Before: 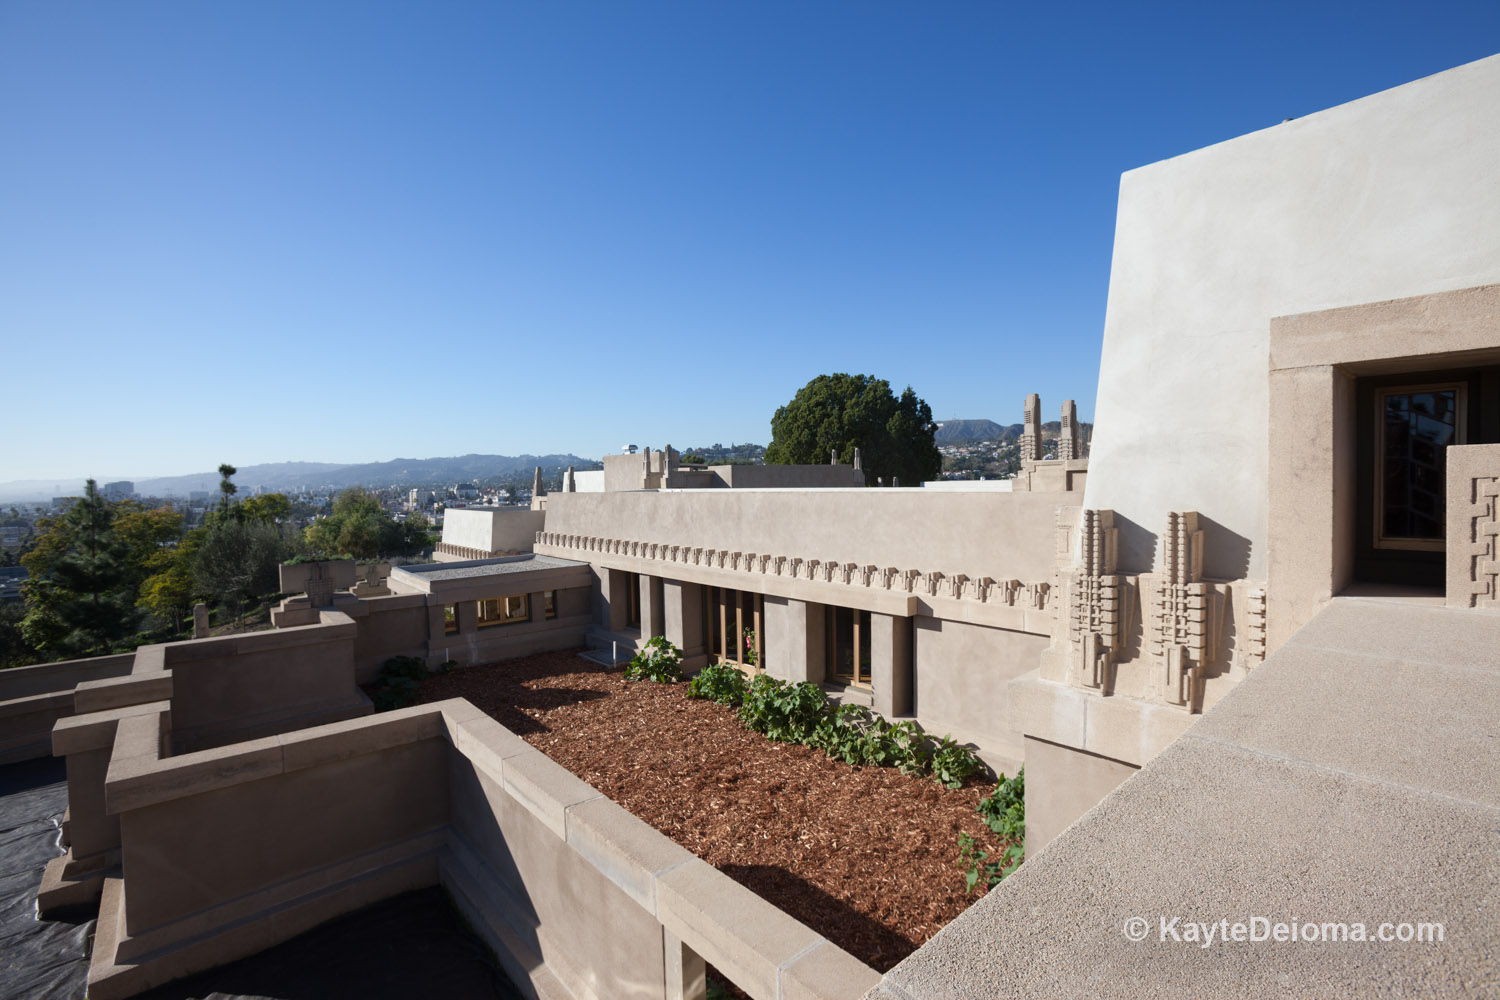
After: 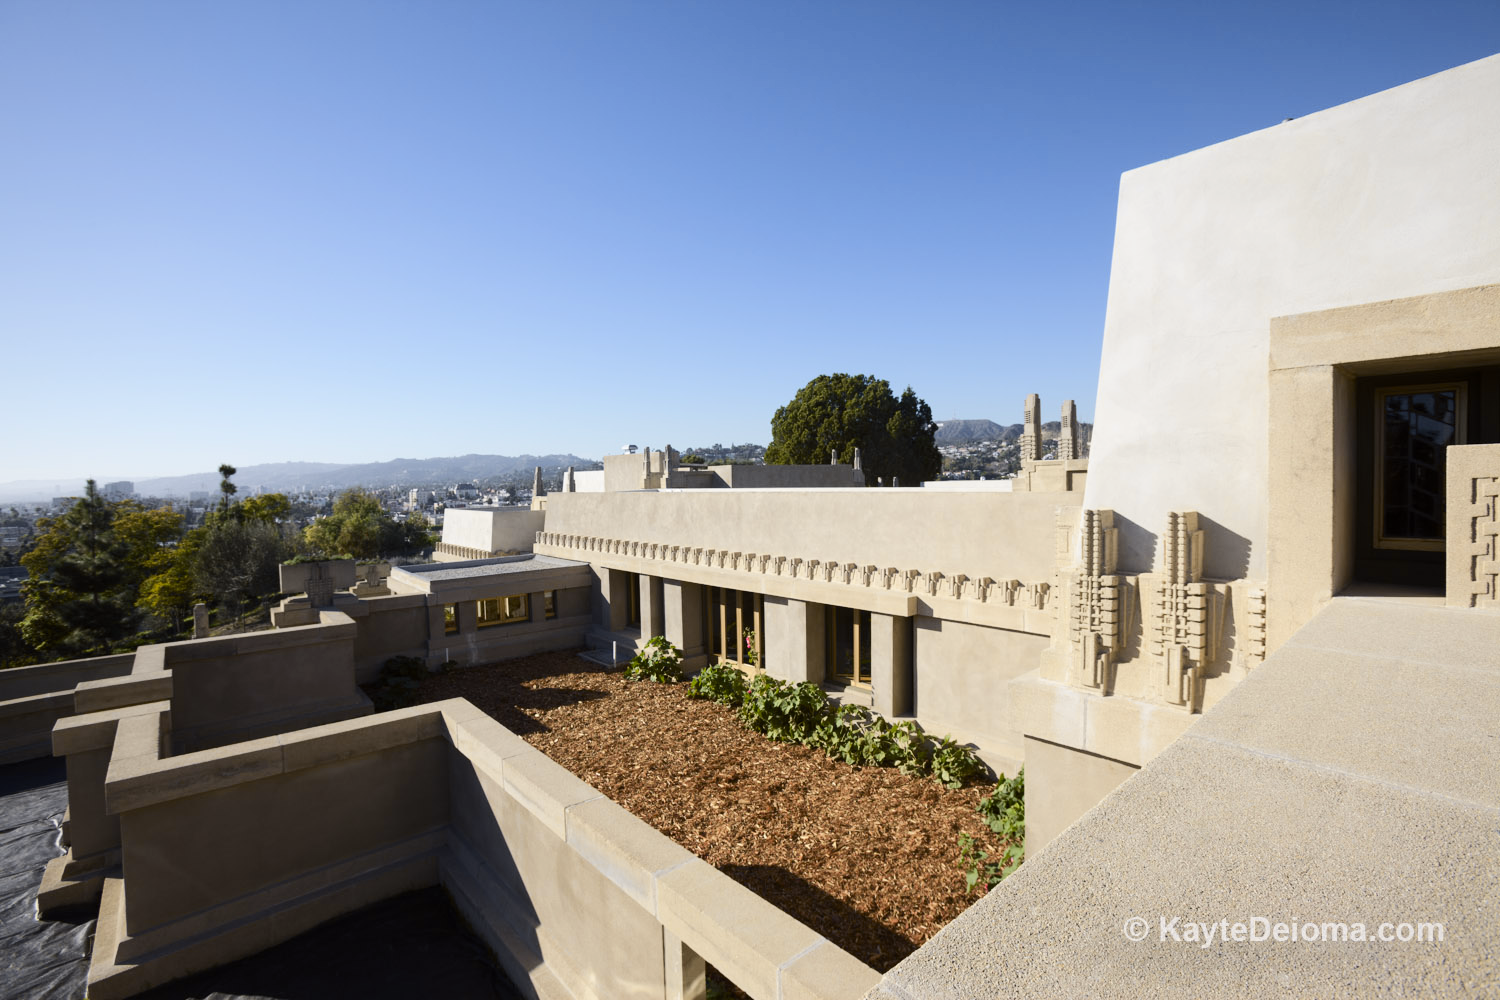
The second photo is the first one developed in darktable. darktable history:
tone curve: curves: ch0 [(0, 0) (0.239, 0.248) (0.508, 0.606) (0.828, 0.878) (1, 1)]; ch1 [(0, 0) (0.401, 0.42) (0.45, 0.464) (0.492, 0.498) (0.511, 0.507) (0.561, 0.549) (0.688, 0.726) (1, 1)]; ch2 [(0, 0) (0.411, 0.433) (0.5, 0.504) (0.545, 0.574) (1, 1)], color space Lab, independent channels, preserve colors none
